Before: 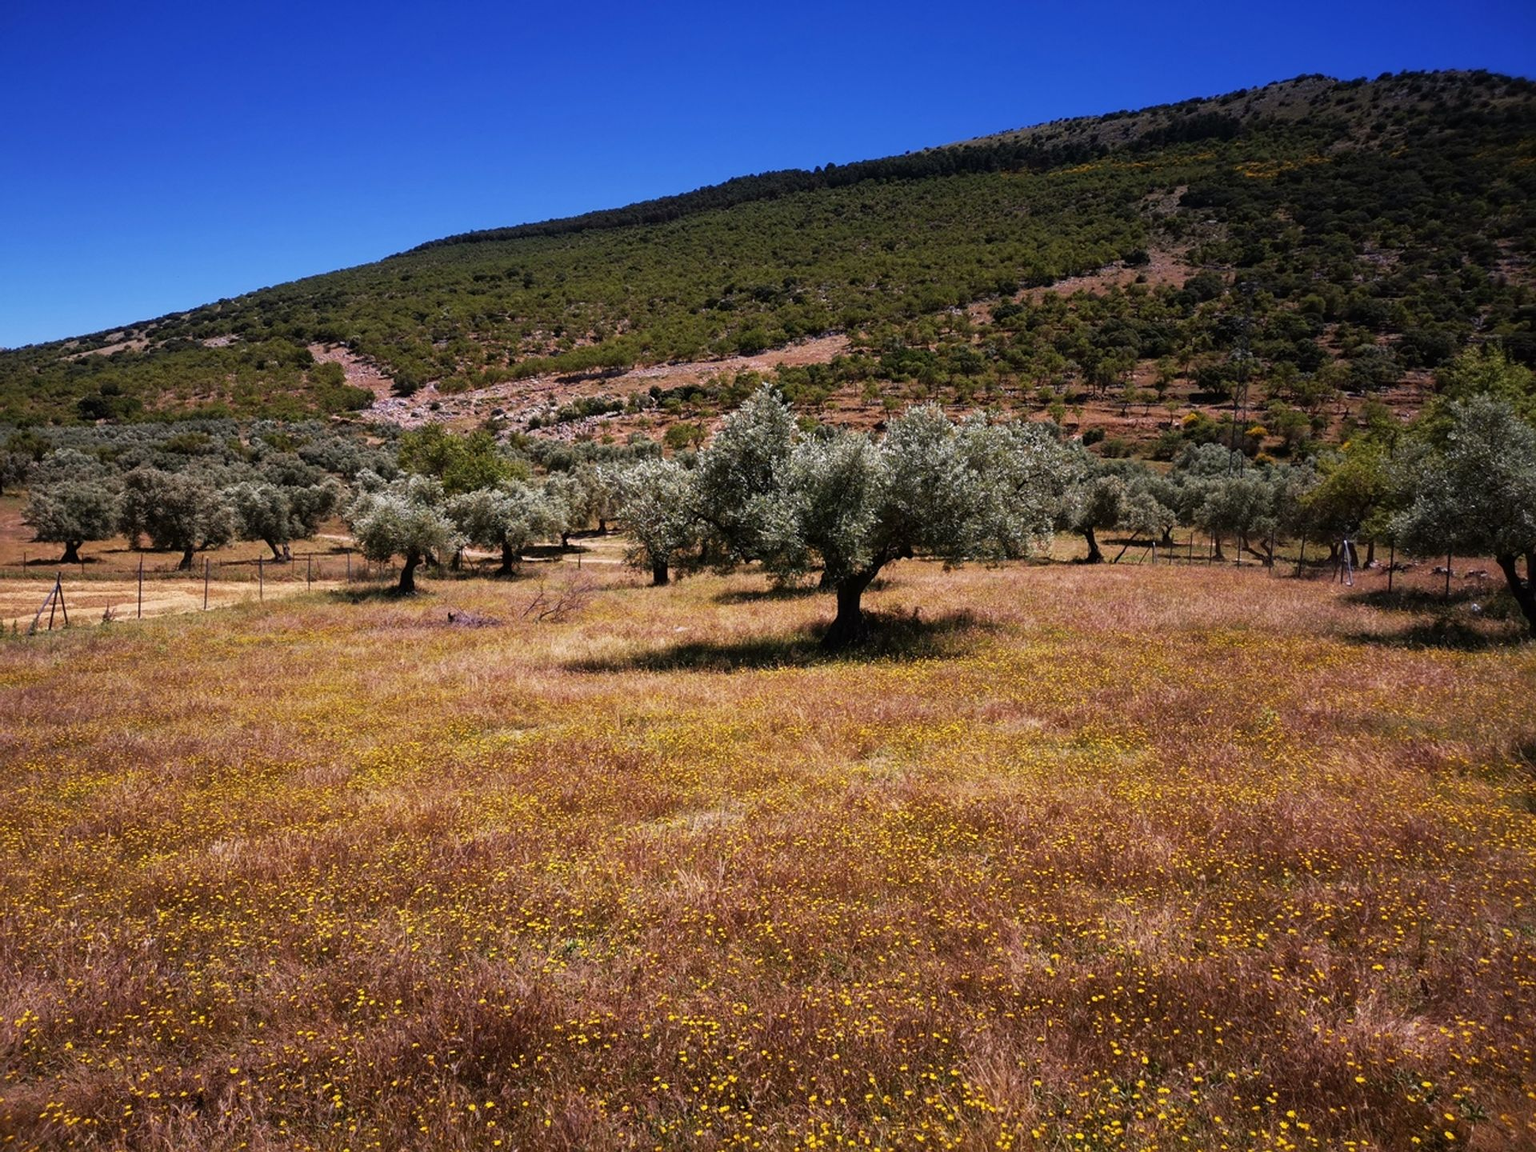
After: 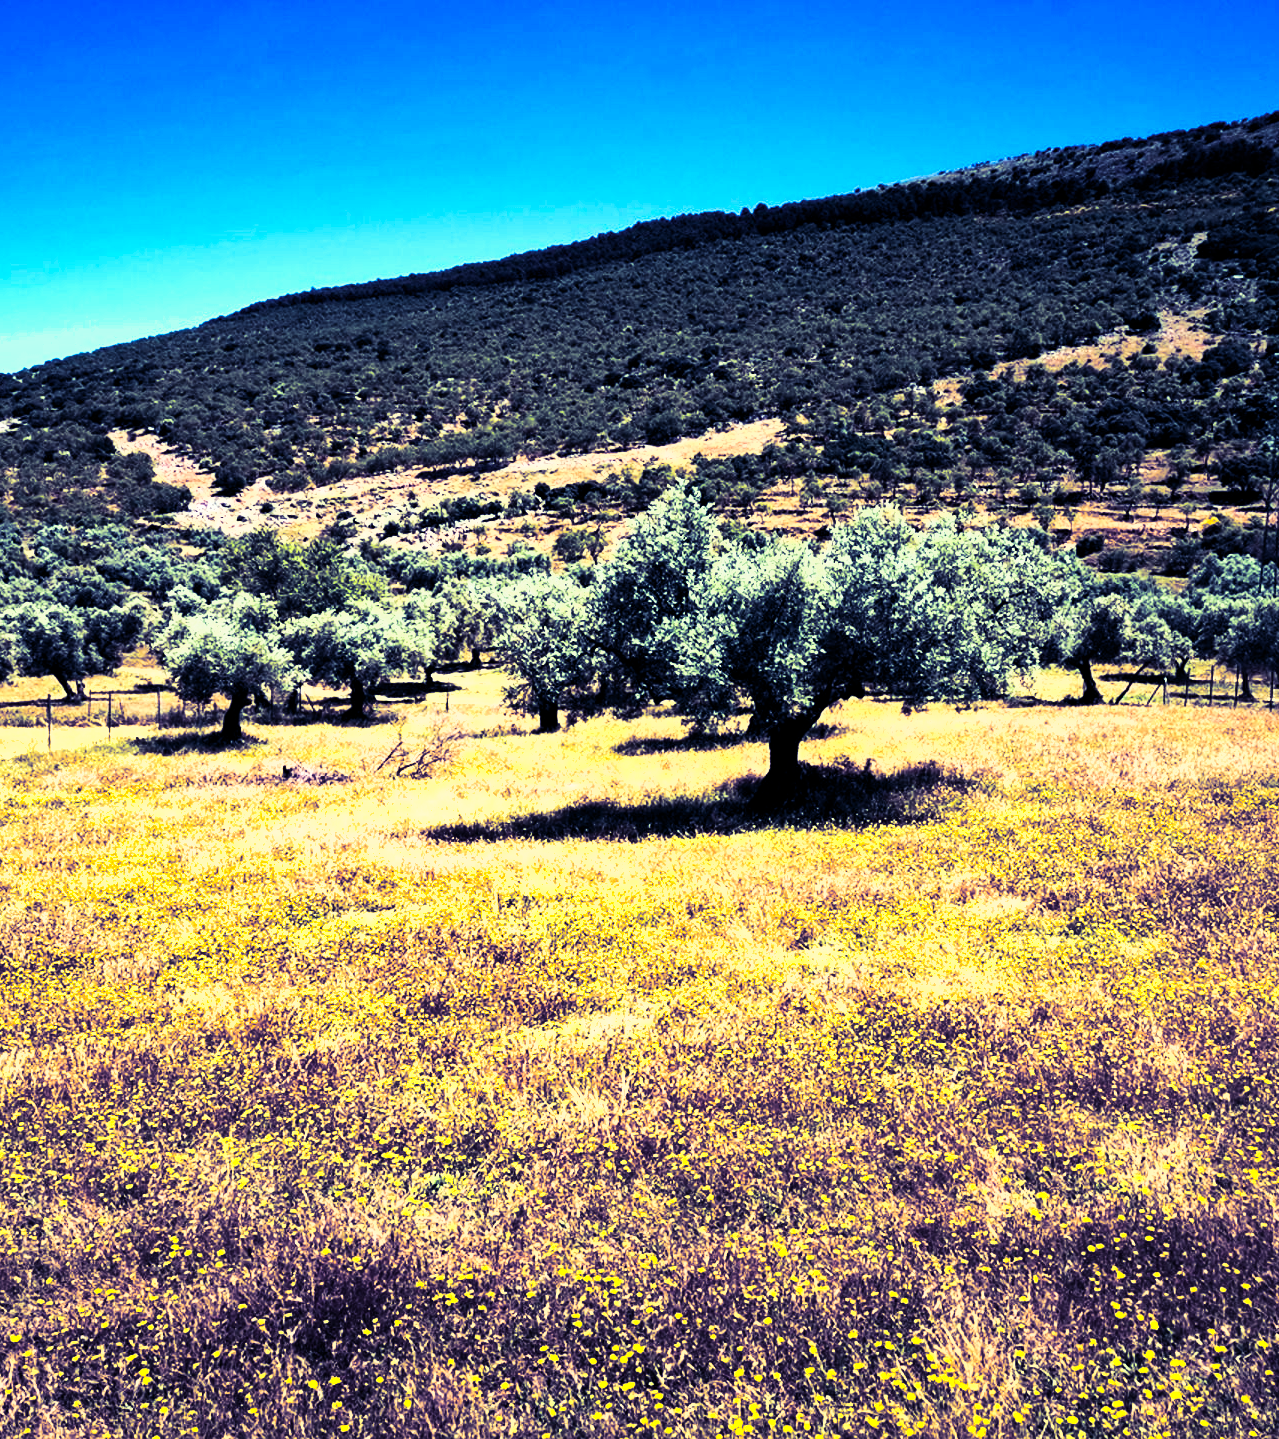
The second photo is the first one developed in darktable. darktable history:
shadows and highlights: low approximation 0.01, soften with gaussian
exposure: black level correction 0.001, exposure 0.955 EV, compensate exposure bias true, compensate highlight preservation false
velvia: on, module defaults
crop and rotate: left 14.436%, right 18.898%
color balance rgb: shadows lift › luminance -7.7%, shadows lift › chroma 2.13%, shadows lift › hue 165.27°, power › luminance -7.77%, power › chroma 1.1%, power › hue 215.88°, highlights gain › luminance 15.15%, highlights gain › chroma 7%, highlights gain › hue 125.57°, global offset › luminance -0.33%, global offset › chroma 0.11%, global offset › hue 165.27°, perceptual saturation grading › global saturation 24.42%, perceptual saturation grading › highlights -24.42%, perceptual saturation grading › mid-tones 24.42%, perceptual saturation grading › shadows 40%, perceptual brilliance grading › global brilliance -5%, perceptual brilliance grading › highlights 24.42%, perceptual brilliance grading › mid-tones 7%, perceptual brilliance grading › shadows -5%
split-toning: shadows › hue 242.67°, shadows › saturation 0.733, highlights › hue 45.33°, highlights › saturation 0.667, balance -53.304, compress 21.15%
contrast brightness saturation: contrast 0.24, brightness 0.09
